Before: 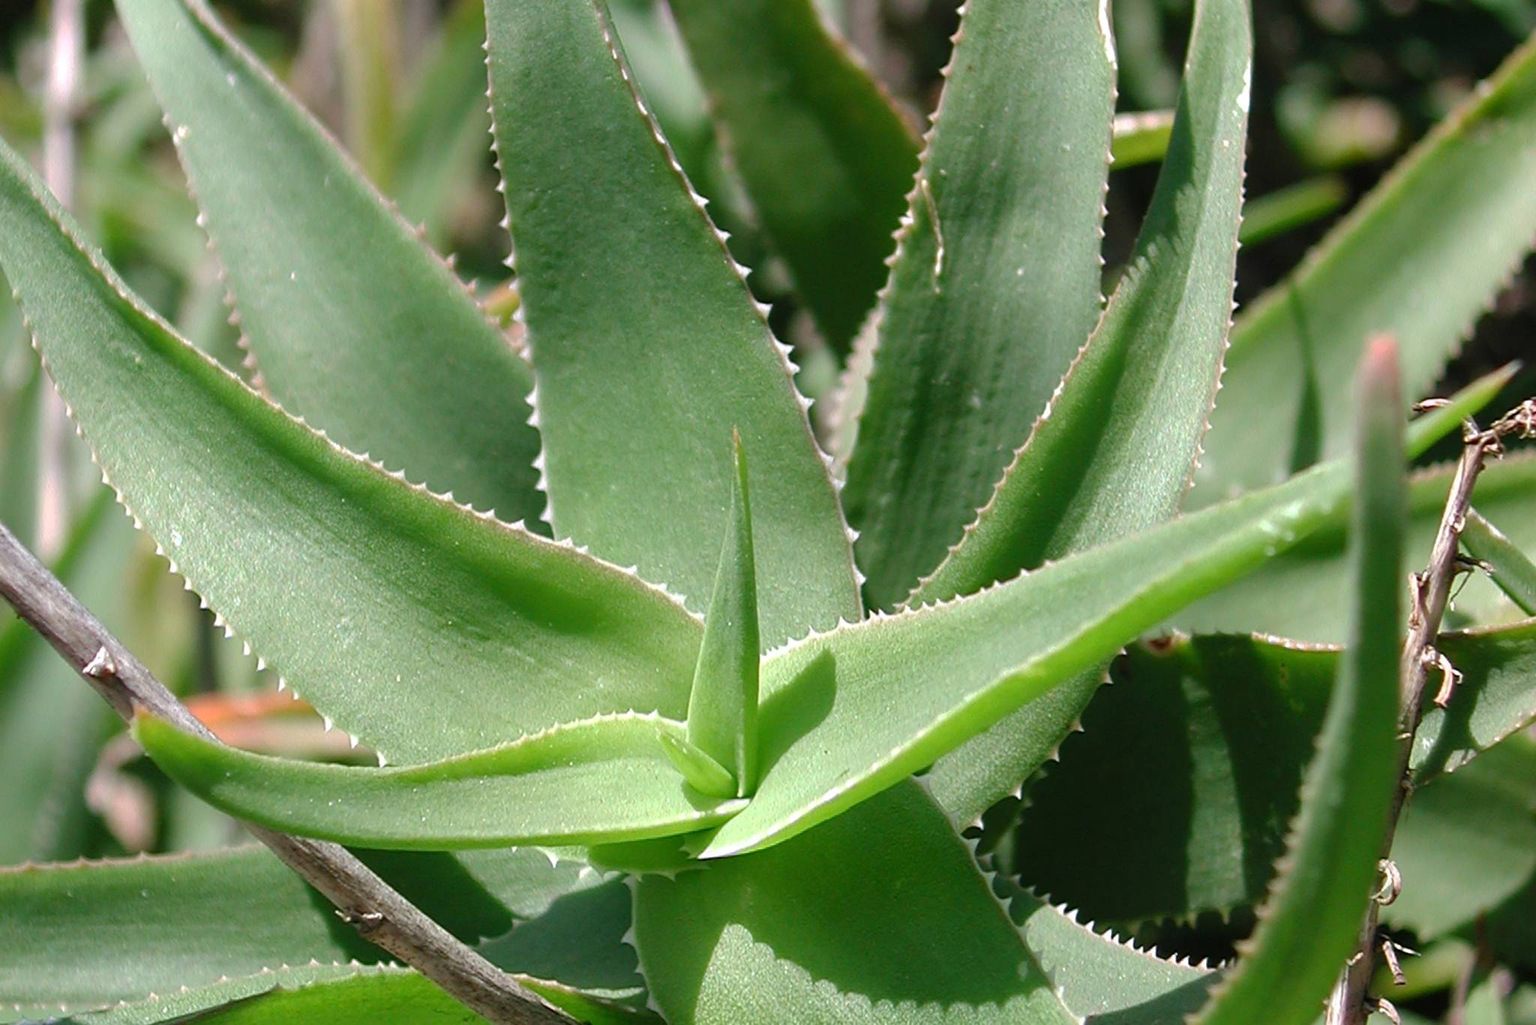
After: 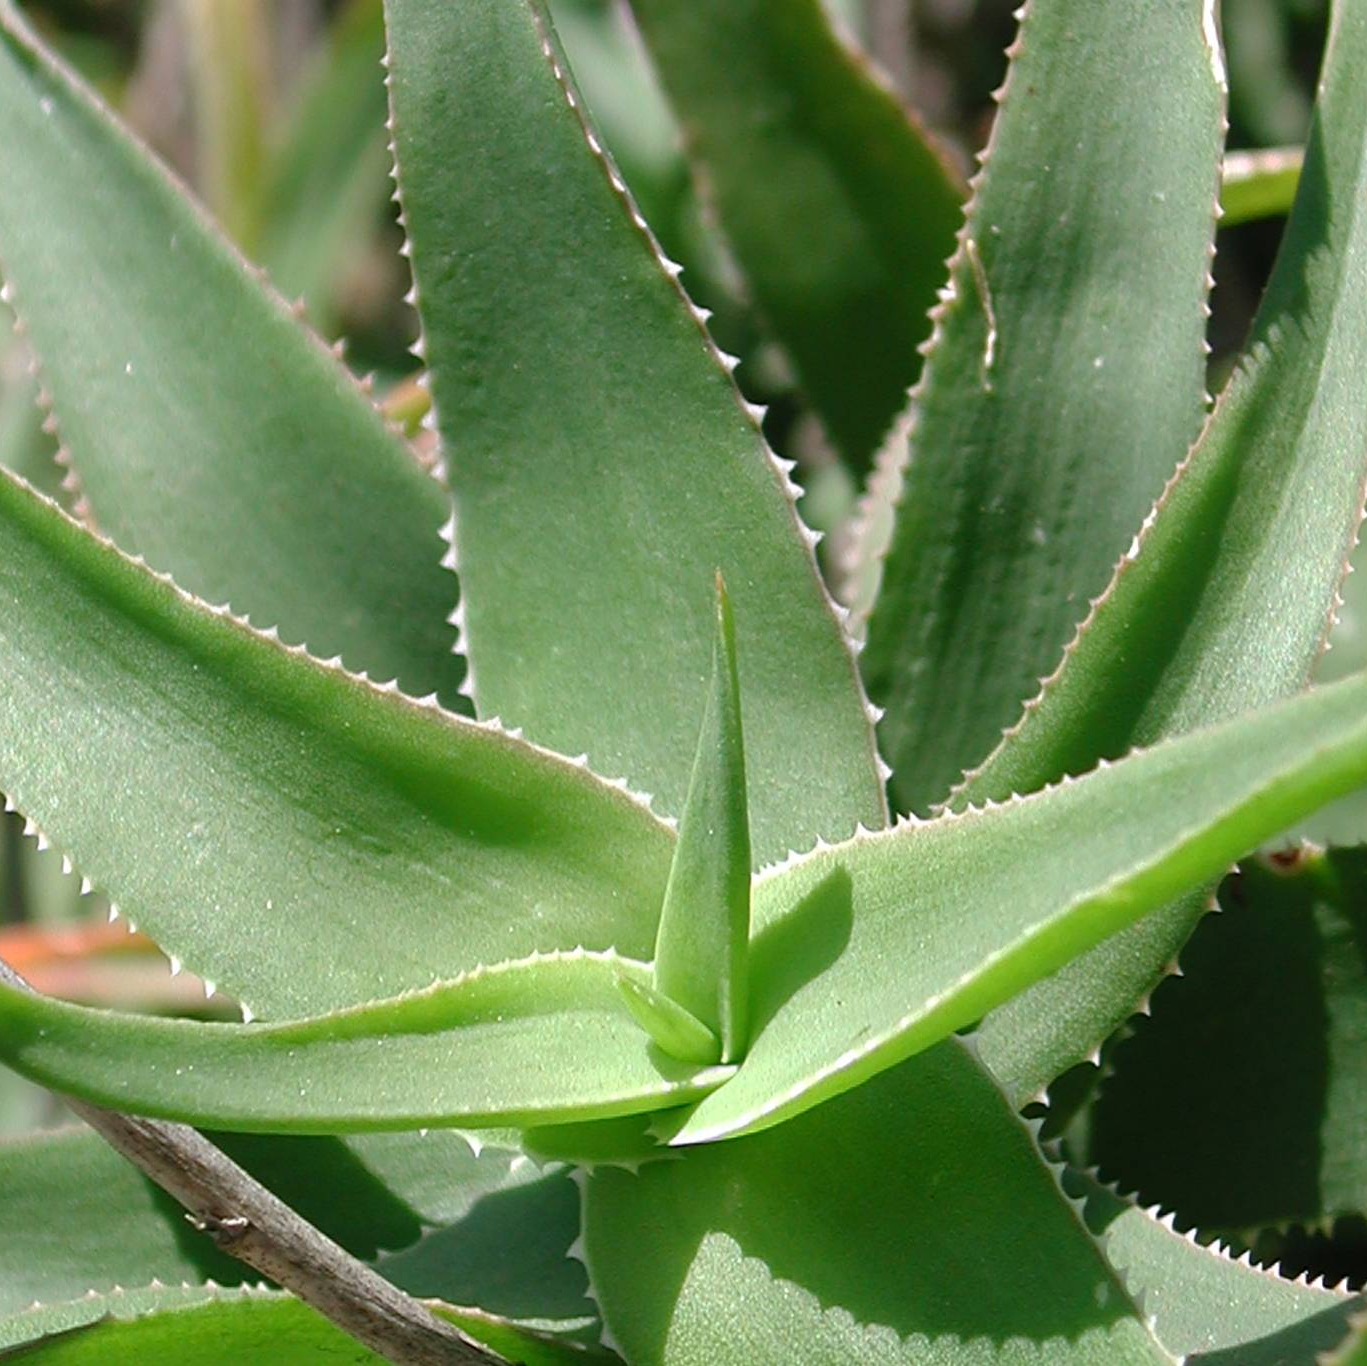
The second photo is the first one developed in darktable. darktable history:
crop and rotate: left 12.797%, right 20.417%
